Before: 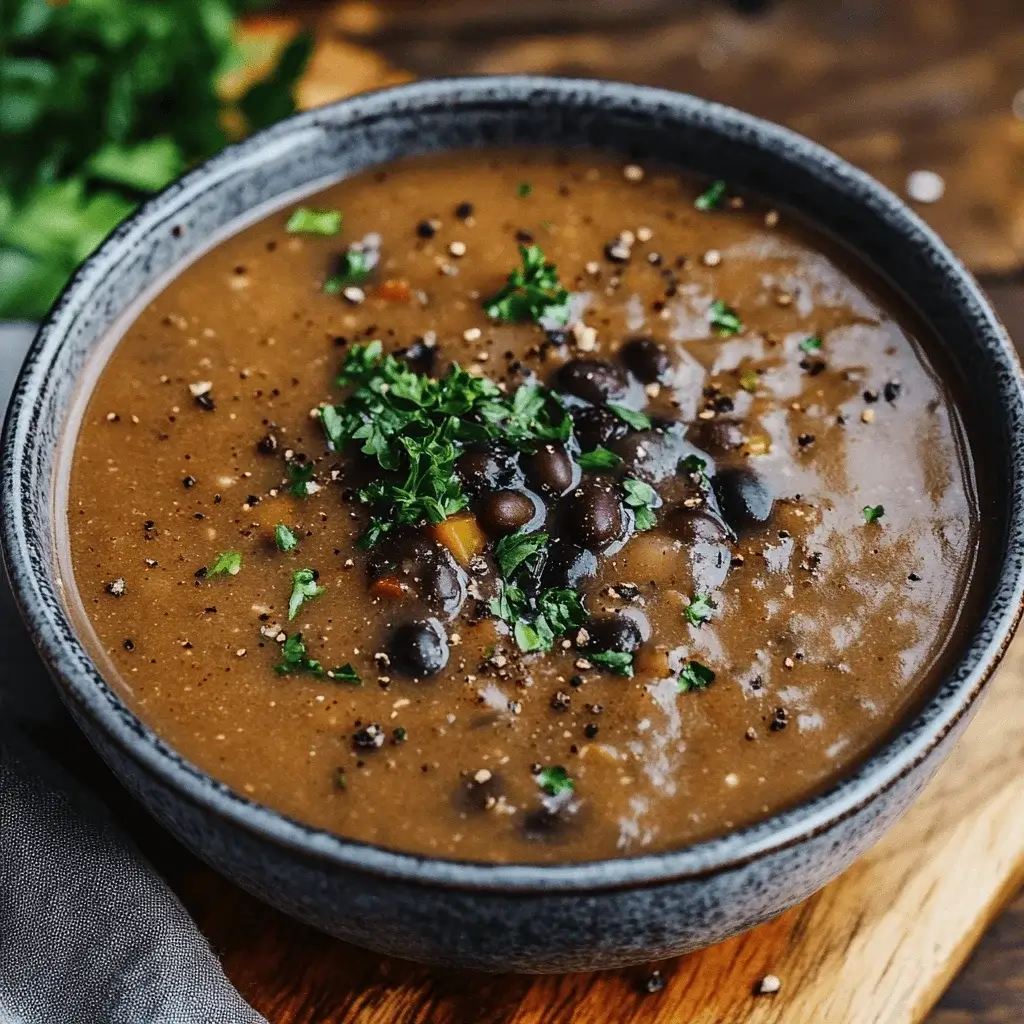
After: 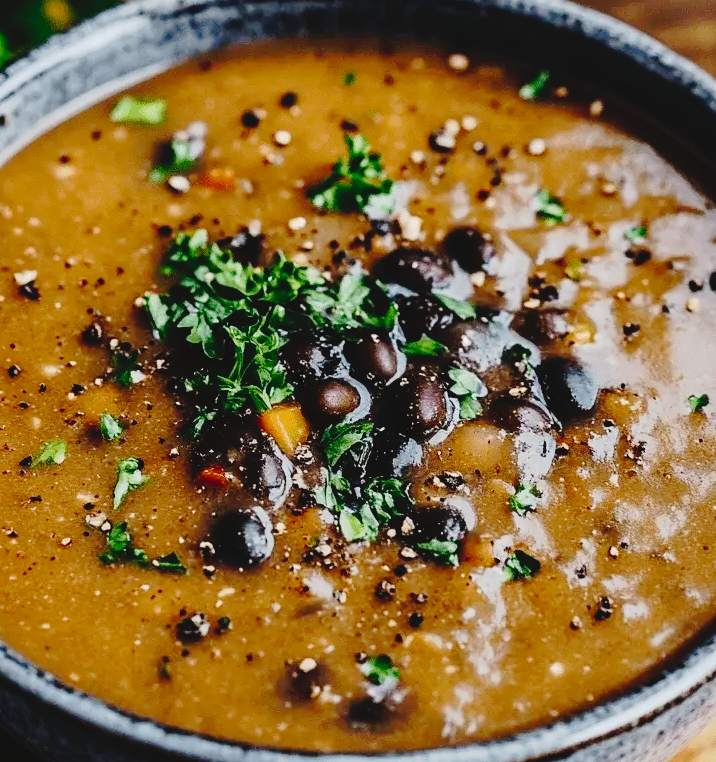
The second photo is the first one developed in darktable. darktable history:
tone curve: curves: ch0 [(0, 0) (0.003, 0.051) (0.011, 0.052) (0.025, 0.055) (0.044, 0.062) (0.069, 0.068) (0.1, 0.077) (0.136, 0.098) (0.177, 0.145) (0.224, 0.223) (0.277, 0.314) (0.335, 0.43) (0.399, 0.518) (0.468, 0.591) (0.543, 0.656) (0.623, 0.726) (0.709, 0.809) (0.801, 0.857) (0.898, 0.918) (1, 1)], preserve colors none
tone equalizer: edges refinement/feathering 500, mask exposure compensation -1.57 EV, preserve details no
crop and rotate: left 17.14%, top 10.928%, right 12.857%, bottom 14.564%
